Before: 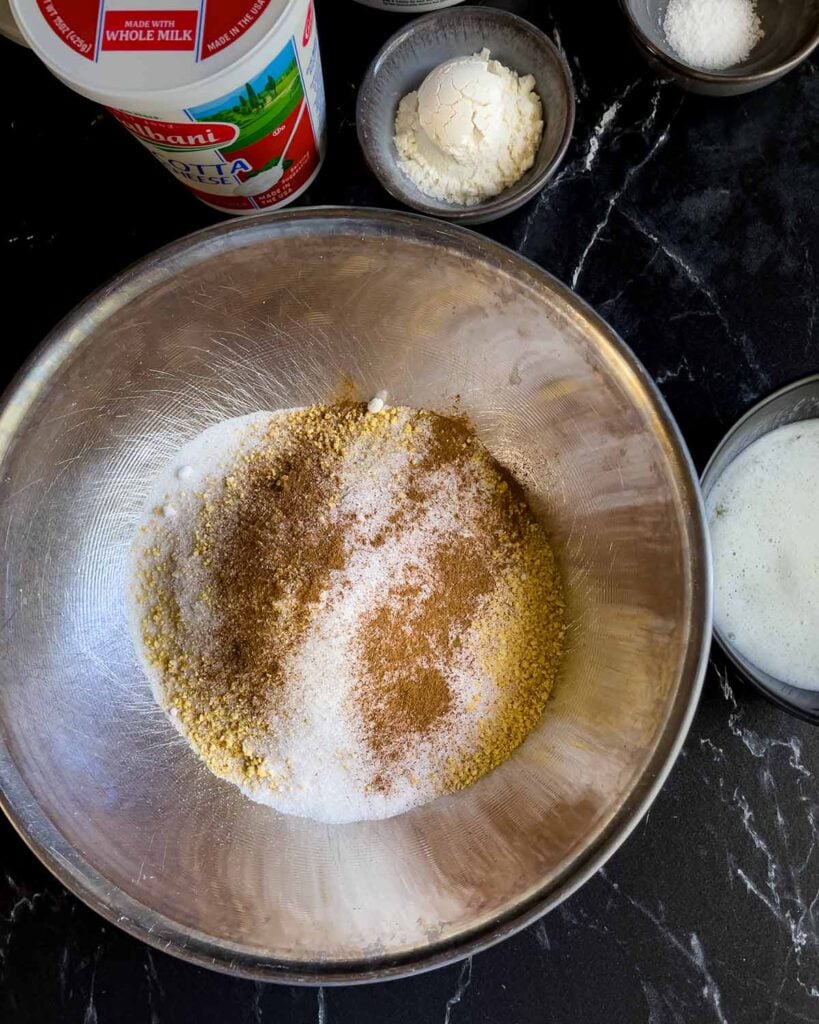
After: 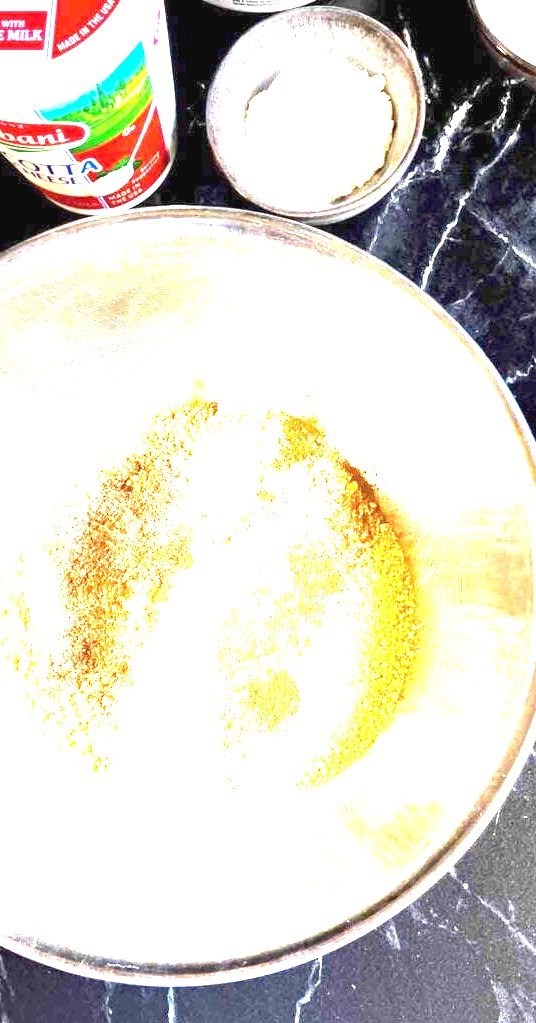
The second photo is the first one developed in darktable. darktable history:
color zones: curves: ch0 [(0, 0.5) (0.143, 0.5) (0.286, 0.5) (0.429, 0.5) (0.571, 0.5) (0.714, 0.476) (0.857, 0.5) (1, 0.5)]; ch2 [(0, 0.5) (0.143, 0.5) (0.286, 0.5) (0.429, 0.5) (0.571, 0.5) (0.714, 0.487) (0.857, 0.5) (1, 0.5)], mix 28.08%
exposure: black level correction 0, exposure 4.087 EV, compensate highlight preservation false
crop and rotate: left 18.414%, right 16.09%
